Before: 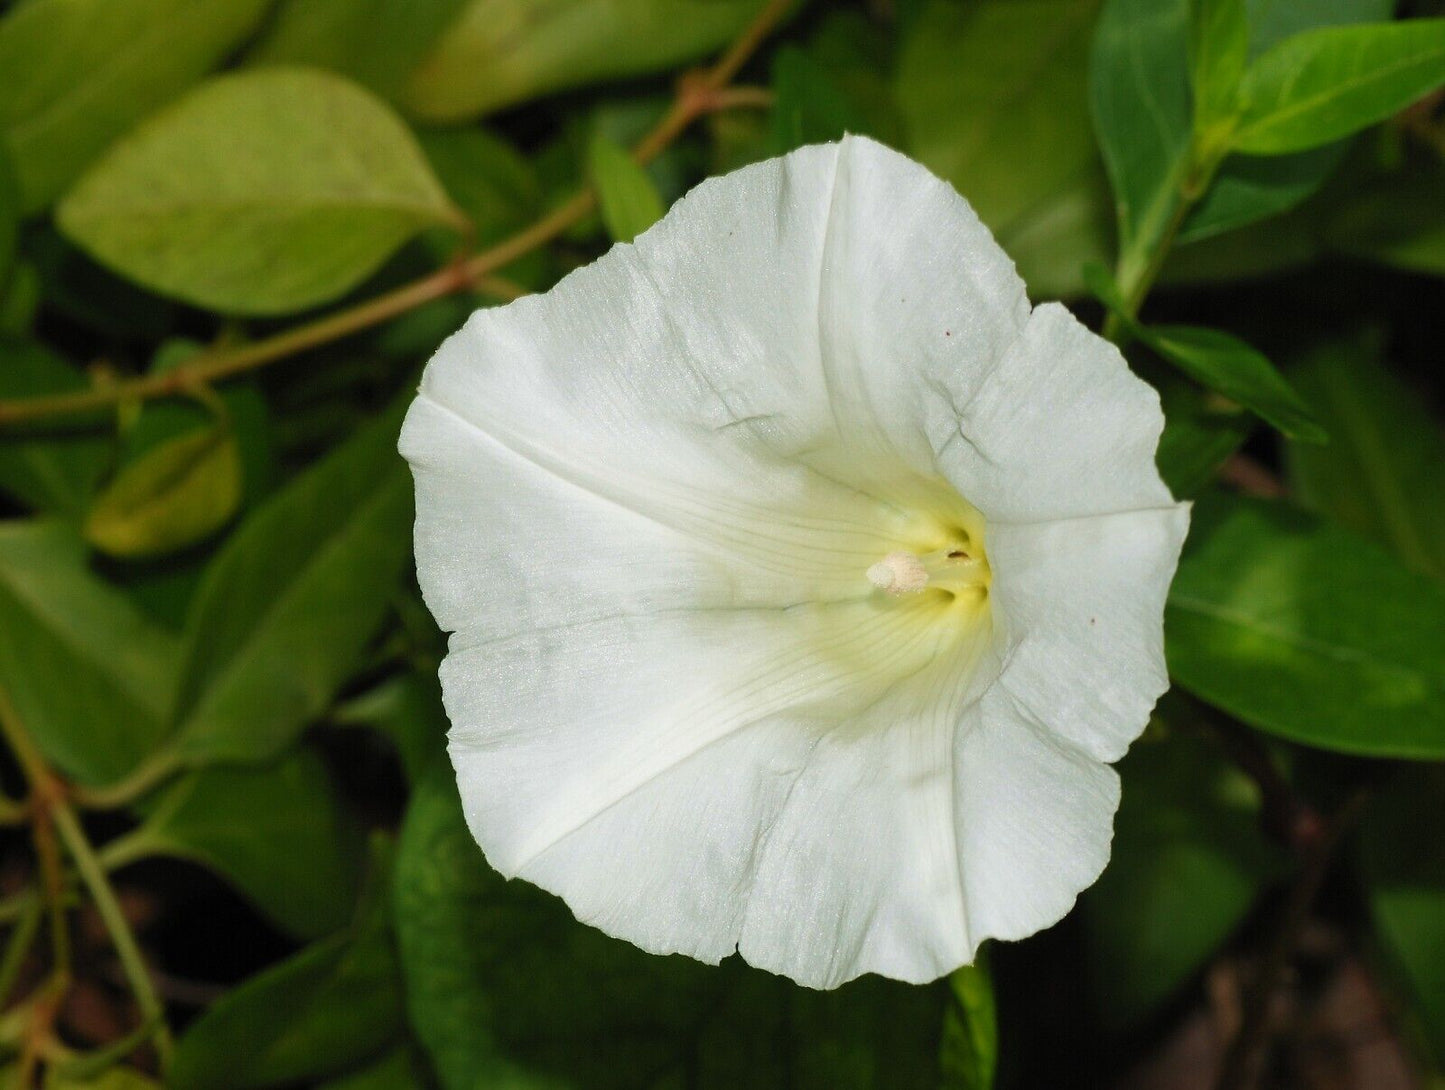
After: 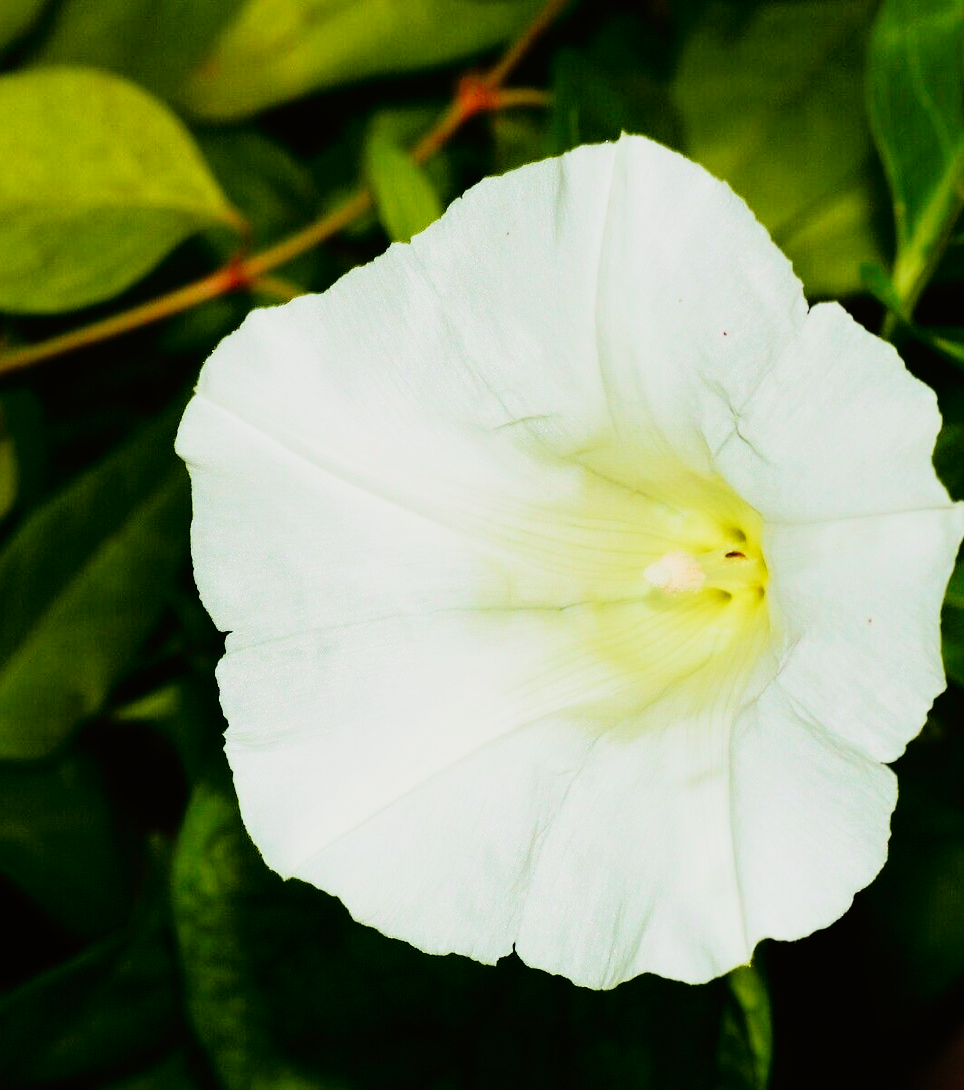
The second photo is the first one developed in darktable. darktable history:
tone curve: curves: ch0 [(0, 0.005) (0.103, 0.097) (0.18, 0.22) (0.378, 0.482) (0.504, 0.631) (0.663, 0.801) (0.834, 0.914) (1, 0.971)]; ch1 [(0, 0) (0.172, 0.123) (0.324, 0.253) (0.396, 0.388) (0.478, 0.461) (0.499, 0.498) (0.522, 0.528) (0.604, 0.692) (0.704, 0.818) (1, 1)]; ch2 [(0, 0) (0.411, 0.424) (0.496, 0.5) (0.515, 0.519) (0.555, 0.585) (0.628, 0.703) (1, 1)], color space Lab, independent channels, preserve colors none
crop and rotate: left 15.446%, right 17.836%
sigmoid: contrast 1.69, skew -0.23, preserve hue 0%, red attenuation 0.1, red rotation 0.035, green attenuation 0.1, green rotation -0.017, blue attenuation 0.15, blue rotation -0.052, base primaries Rec2020
